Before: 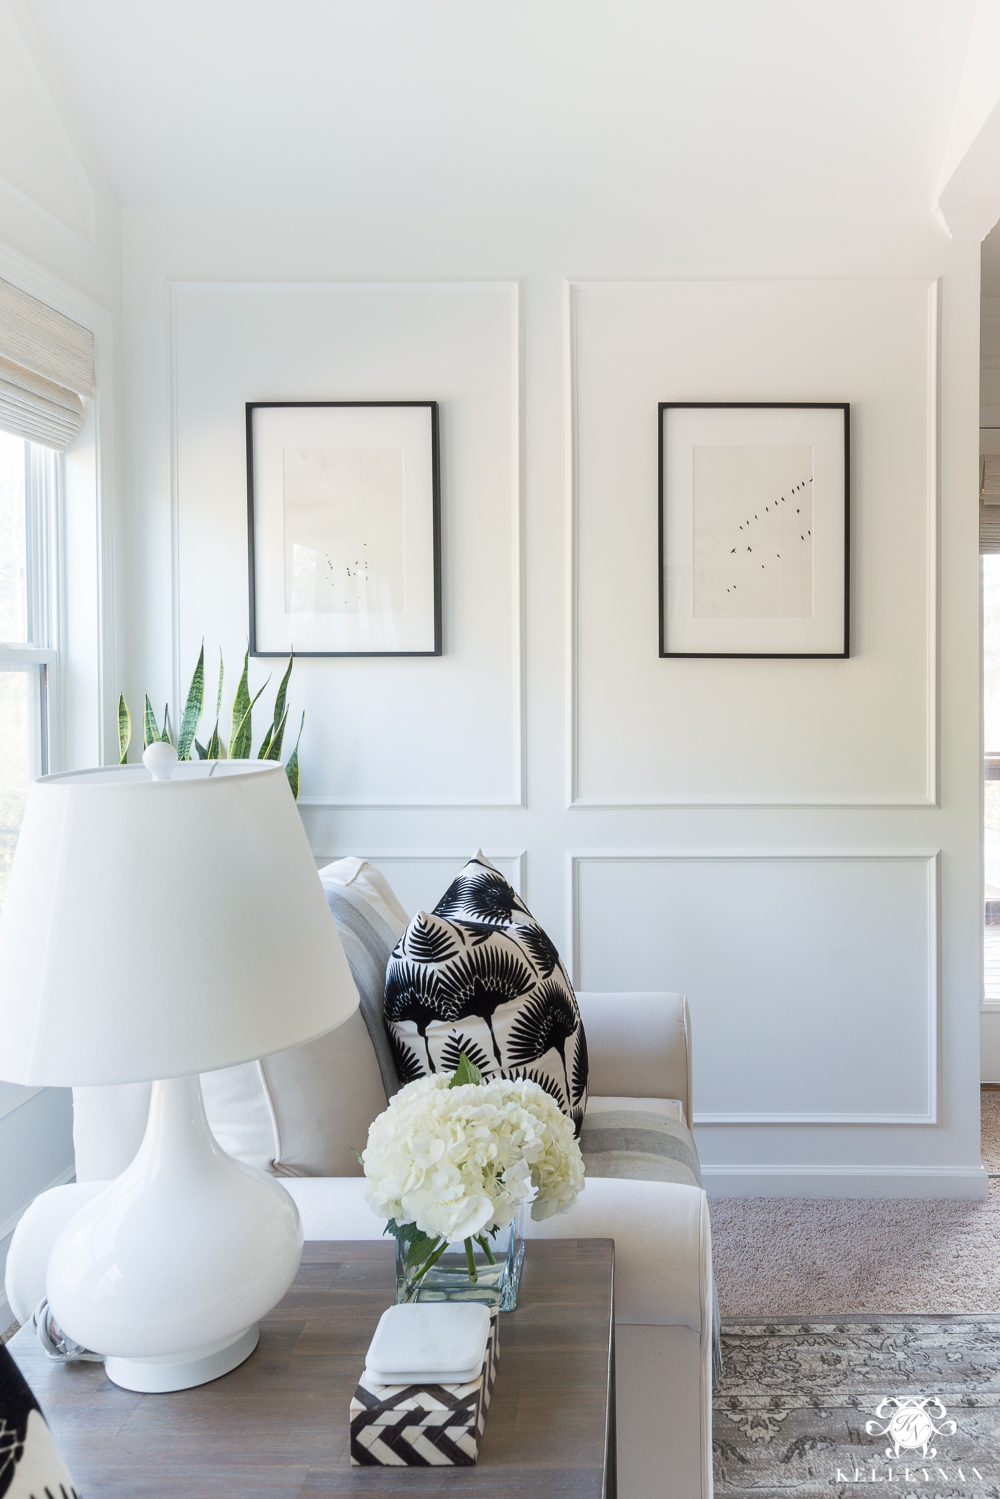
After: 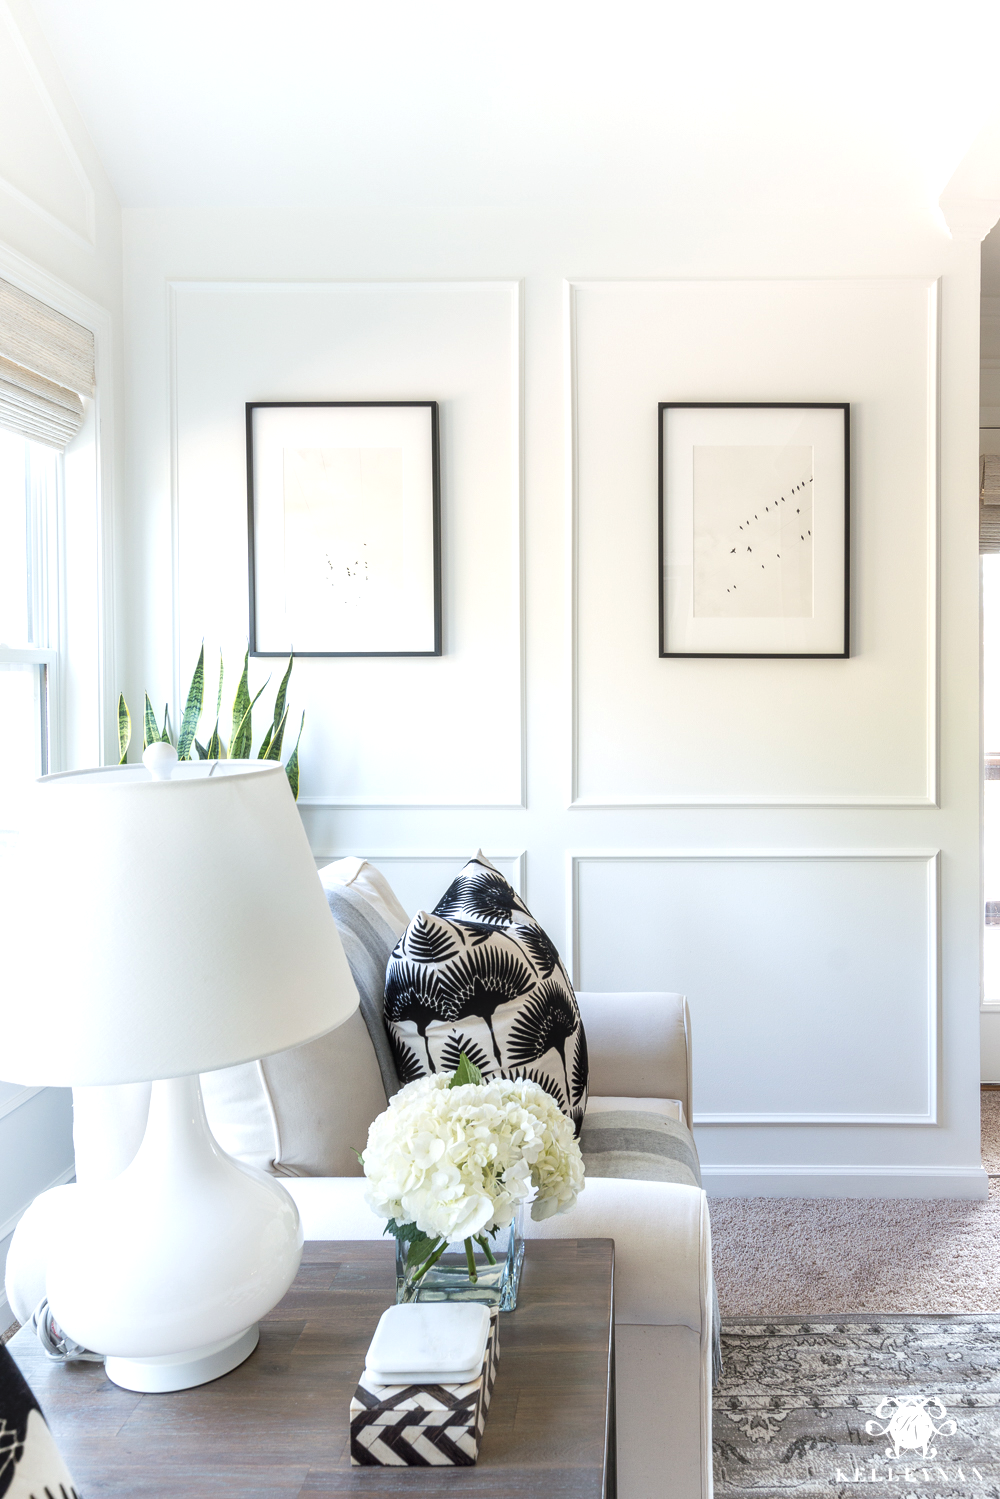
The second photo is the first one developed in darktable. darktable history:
local contrast: on, module defaults
tone equalizer: -8 EV -0.442 EV, -7 EV -0.384 EV, -6 EV -0.371 EV, -5 EV -0.248 EV, -3 EV 0.202 EV, -2 EV 0.342 EV, -1 EV 0.378 EV, +0 EV 0.413 EV
